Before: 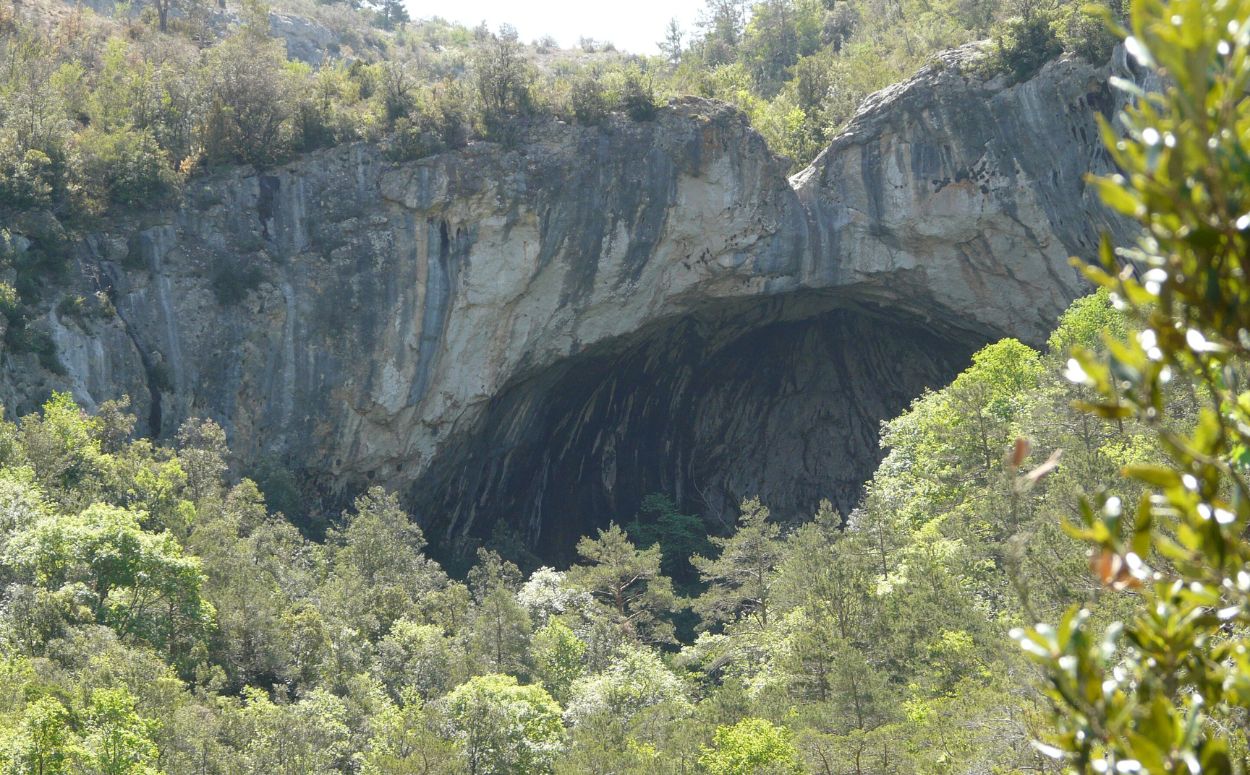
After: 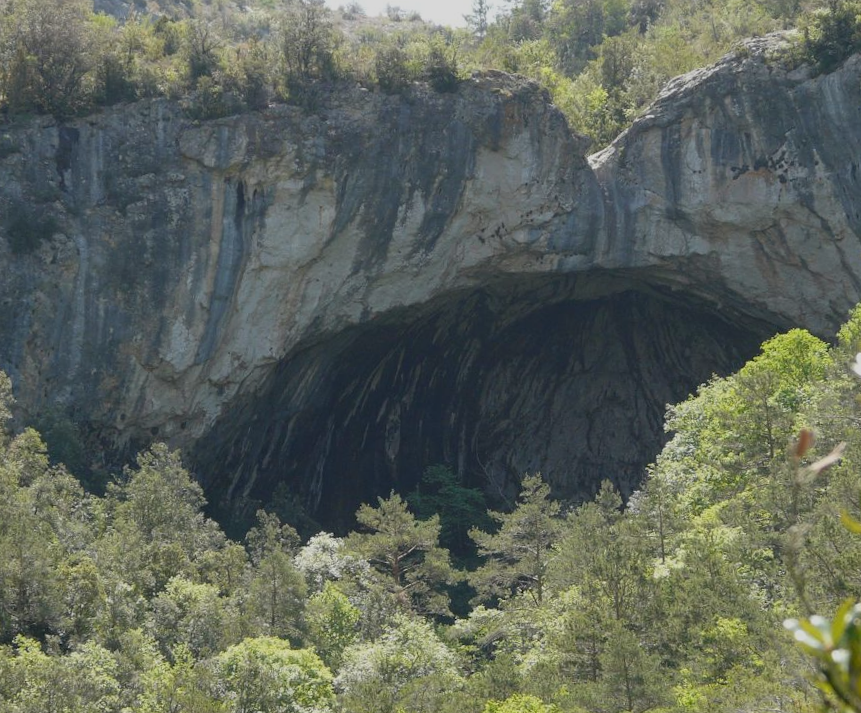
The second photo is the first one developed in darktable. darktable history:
crop and rotate: angle -3.07°, left 14.197%, top 0.02%, right 11.001%, bottom 0.081%
exposure: exposure -0.545 EV, compensate highlight preservation false
